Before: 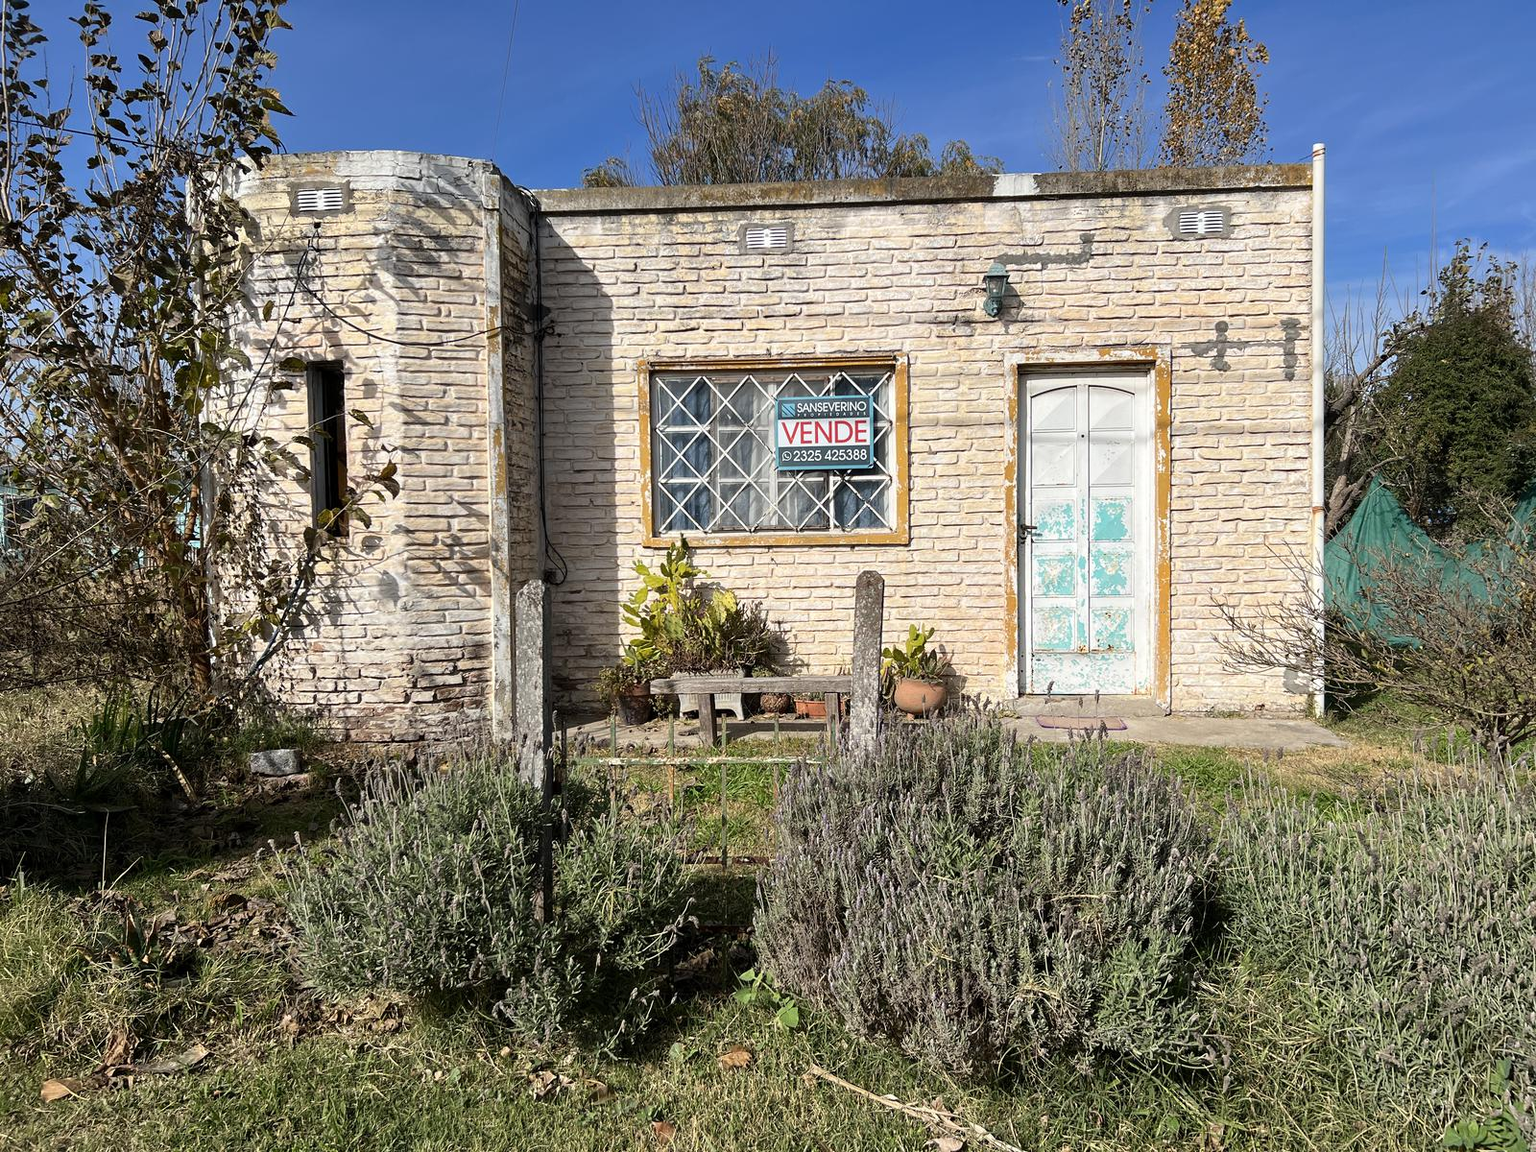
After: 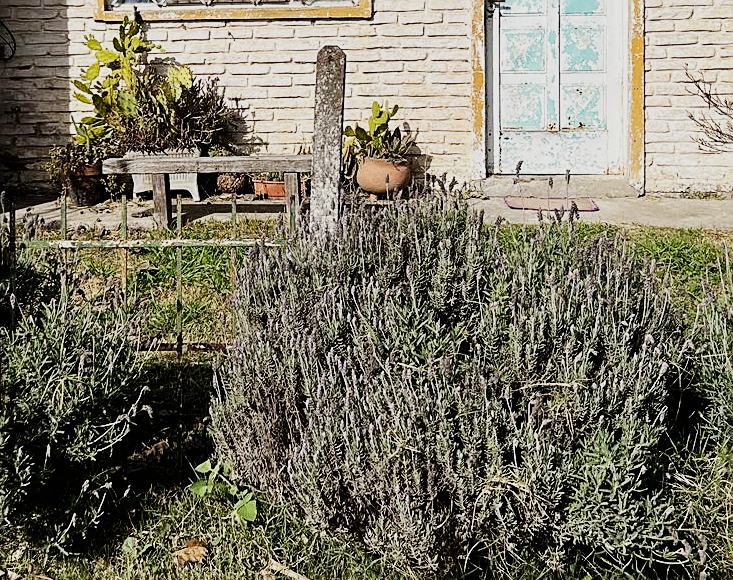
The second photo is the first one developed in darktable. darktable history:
crop: left 35.976%, top 45.819%, right 18.162%, bottom 5.807%
sharpen: on, module defaults
sigmoid: contrast 1.8, skew -0.2, preserve hue 0%, red attenuation 0.1, red rotation 0.035, green attenuation 0.1, green rotation -0.017, blue attenuation 0.15, blue rotation -0.052, base primaries Rec2020
